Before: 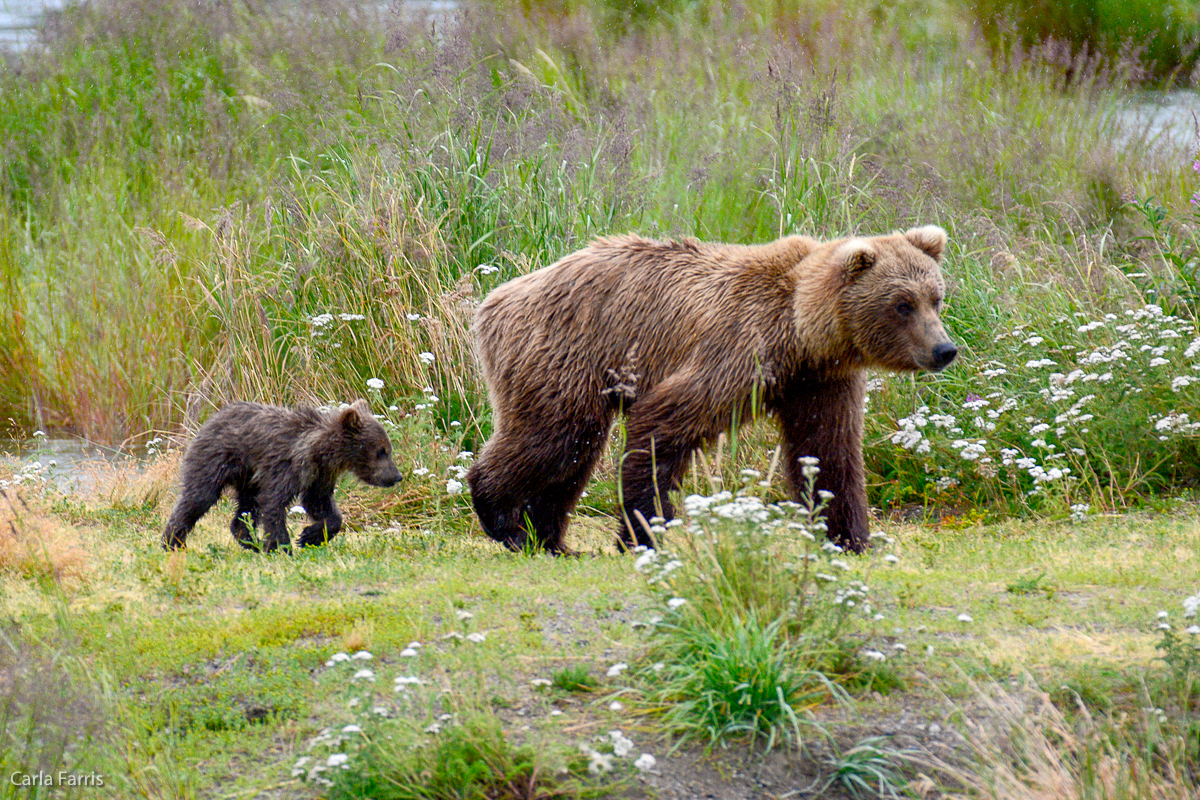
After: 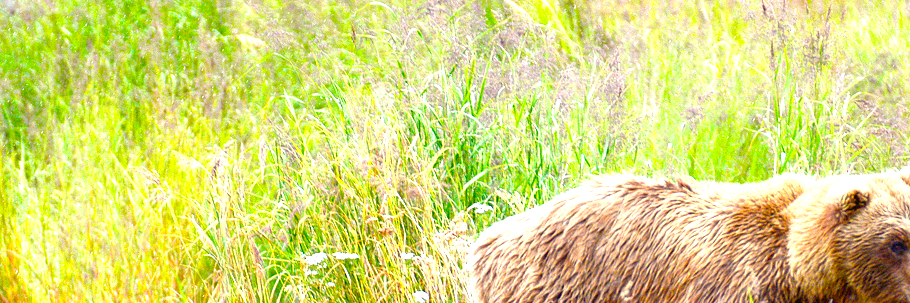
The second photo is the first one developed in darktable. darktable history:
crop: left 0.583%, top 7.649%, right 23.547%, bottom 54.456%
color balance rgb: highlights gain › luminance 6.203%, highlights gain › chroma 2.532%, highlights gain › hue 92.61°, global offset › luminance 0.234%, linear chroma grading › global chroma 25.124%, perceptual saturation grading › global saturation -1.764%, perceptual saturation grading › highlights -7.414%, perceptual saturation grading › mid-tones 7.87%, perceptual saturation grading › shadows 4.086%, global vibrance 20%
exposure: black level correction 0, exposure 1 EV, compensate exposure bias true, compensate highlight preservation false
shadows and highlights: shadows 30.8, highlights 0.268, soften with gaussian
